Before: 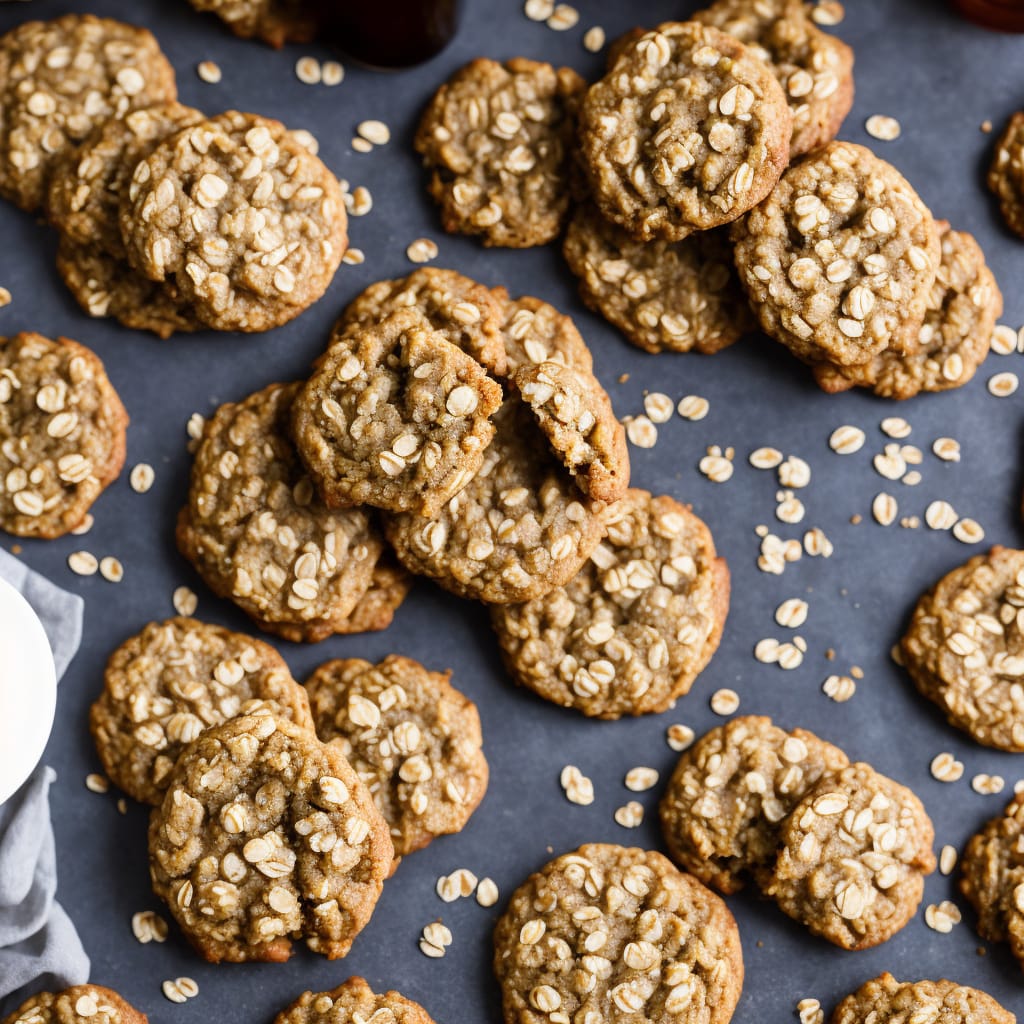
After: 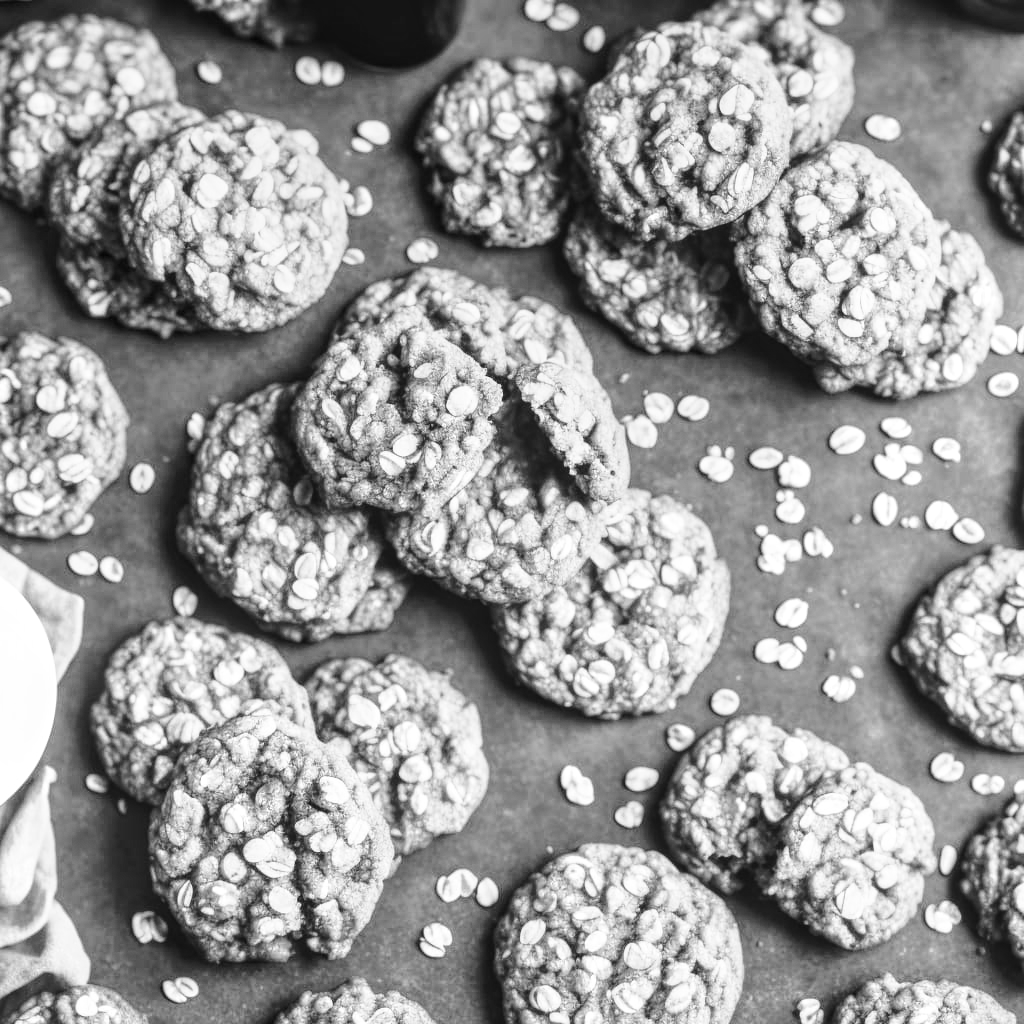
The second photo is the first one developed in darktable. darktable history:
exposure: exposure 0.2 EV, compensate highlight preservation false
local contrast: highlights 74%, shadows 55%, detail 176%, midtone range 0.207
monochrome: a 1.94, b -0.638
color correction: highlights a* 21.16, highlights b* 19.61
base curve: curves: ch0 [(0, 0) (0.028, 0.03) (0.121, 0.232) (0.46, 0.748) (0.859, 0.968) (1, 1)]
